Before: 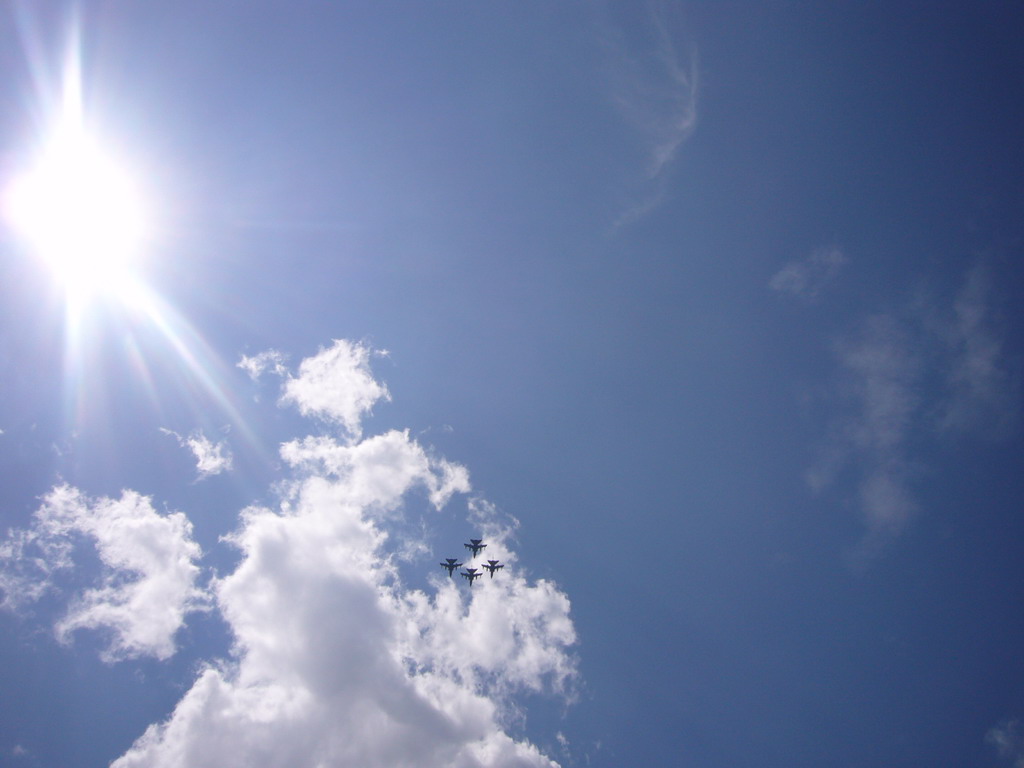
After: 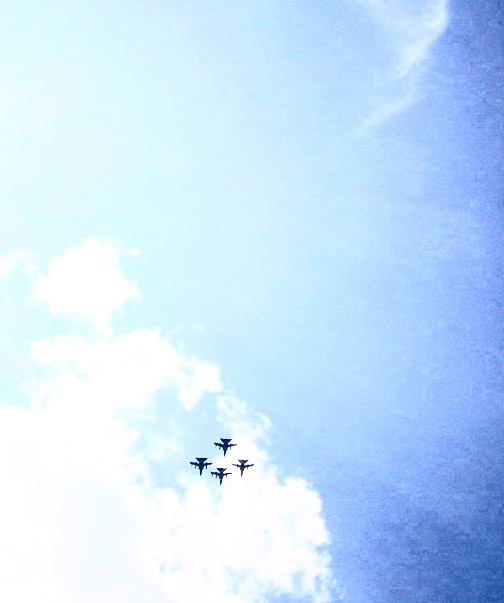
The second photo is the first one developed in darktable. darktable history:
crop and rotate: angle 0.011°, left 24.45%, top 13.224%, right 26.252%, bottom 8.127%
exposure: black level correction 0, exposure 1.378 EV, compensate highlight preservation false
contrast brightness saturation: contrast 0.919, brightness 0.201
color balance rgb: highlights gain › chroma 0.11%, highlights gain › hue 331.25°, perceptual saturation grading › global saturation 25.844%, global vibrance -8.368%, contrast -13.463%, saturation formula JzAzBz (2021)
